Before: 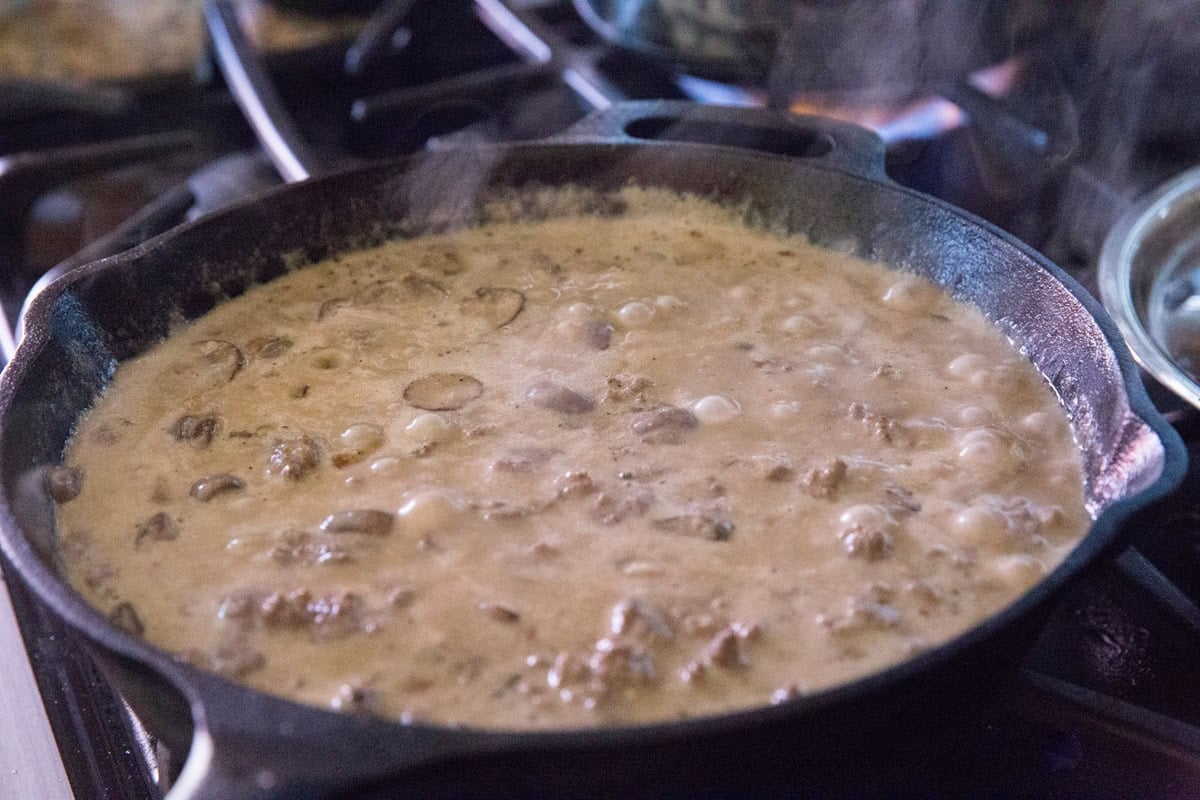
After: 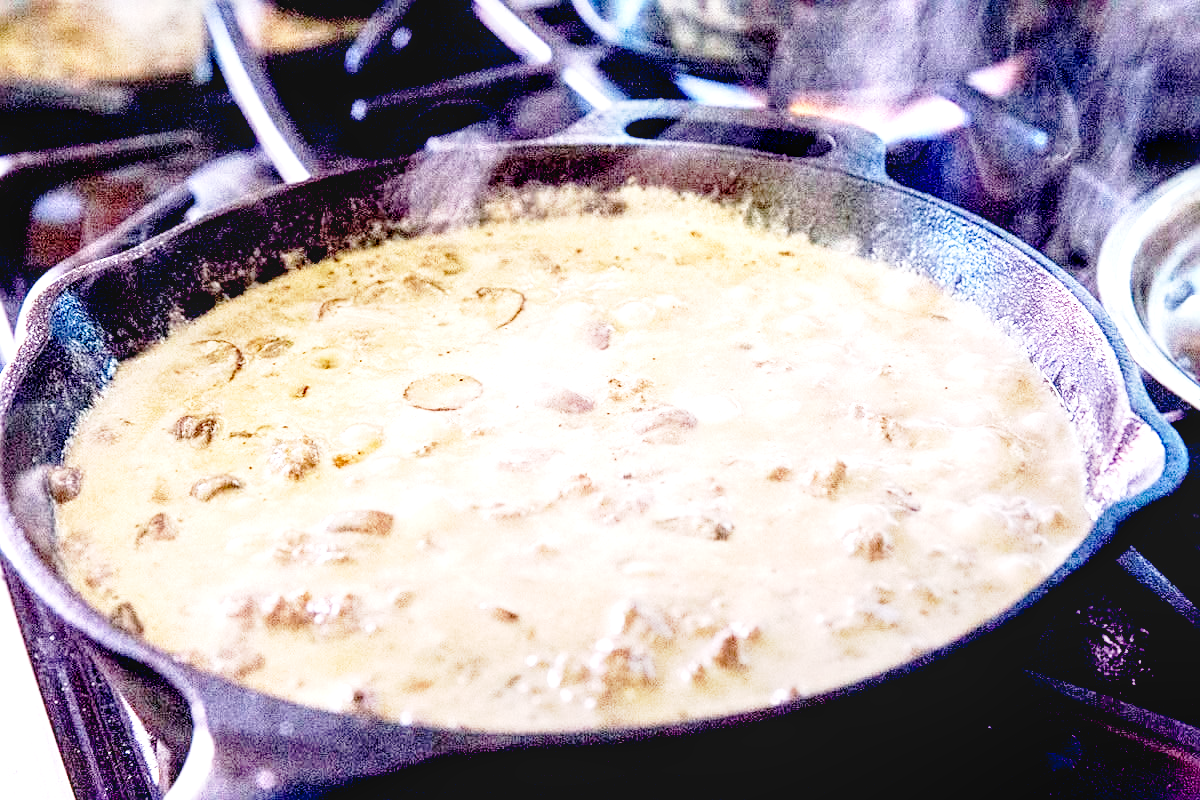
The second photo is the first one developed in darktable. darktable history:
base curve: curves: ch0 [(0, 0) (0.028, 0.03) (0.121, 0.232) (0.46, 0.748) (0.859, 0.968) (1, 1)], preserve colors none
local contrast: on, module defaults
sharpen: on, module defaults
exposure: black level correction 0.014, exposure 1.774 EV, compensate highlight preservation false
